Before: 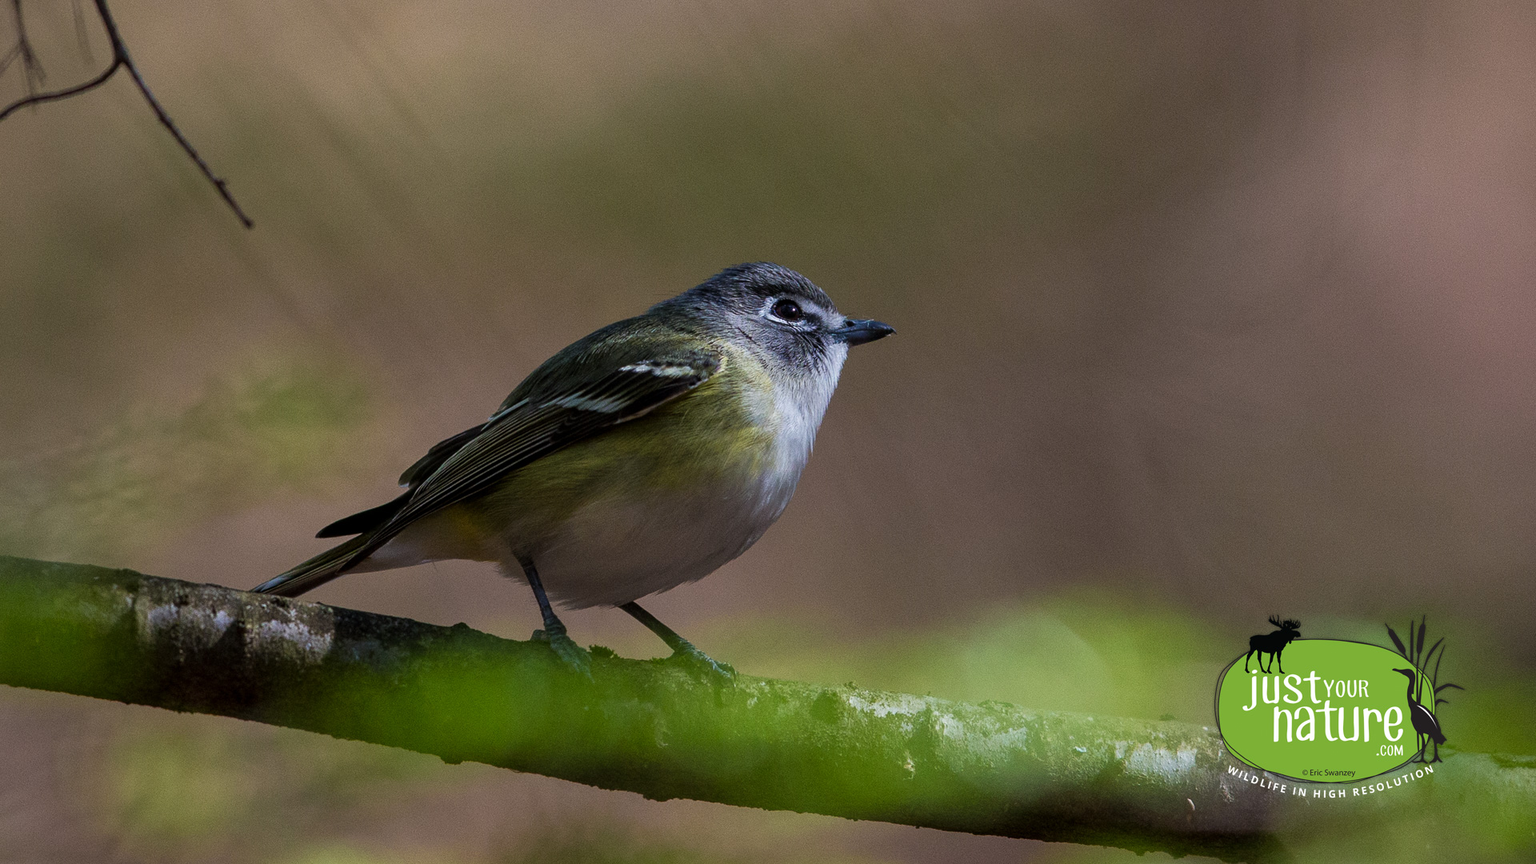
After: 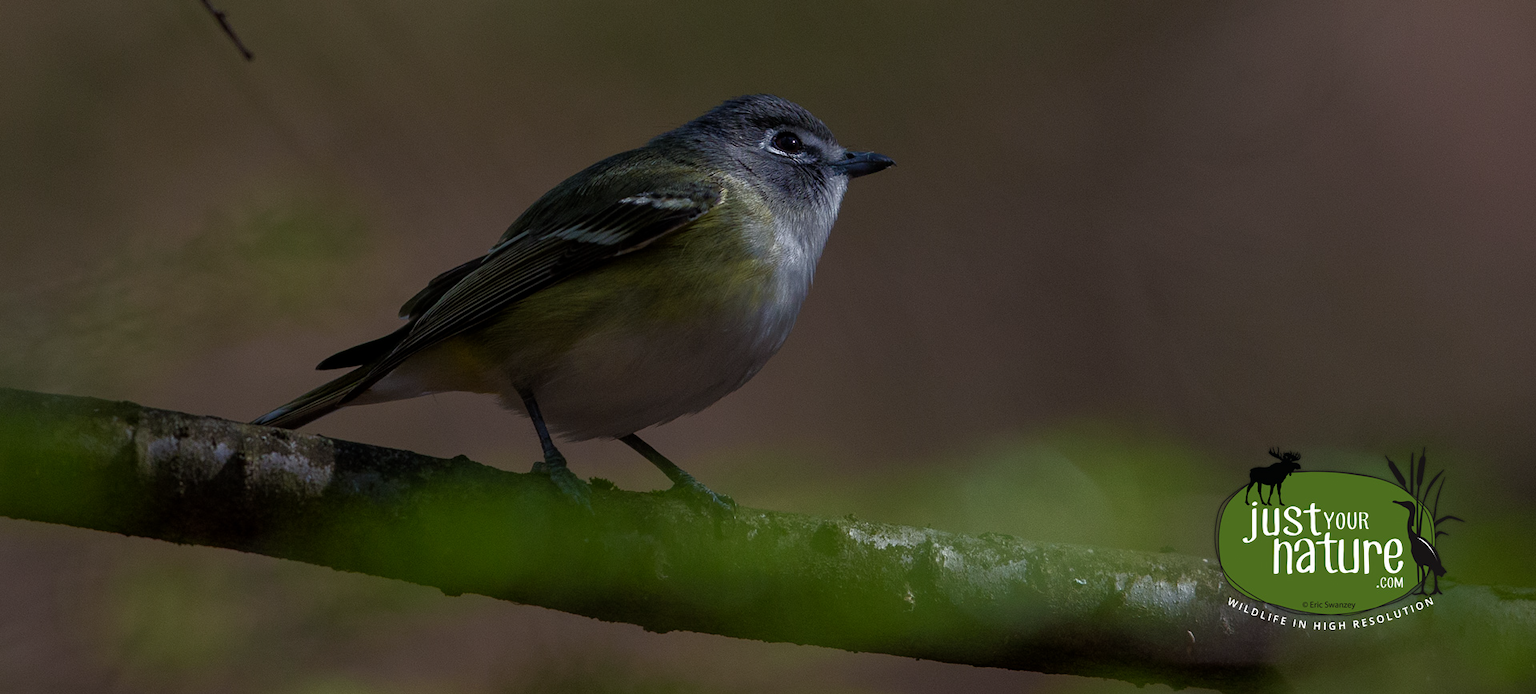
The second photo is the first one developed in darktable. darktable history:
base curve: curves: ch0 [(0, 0) (0.564, 0.291) (0.802, 0.731) (1, 1)]
crop and rotate: top 19.573%
